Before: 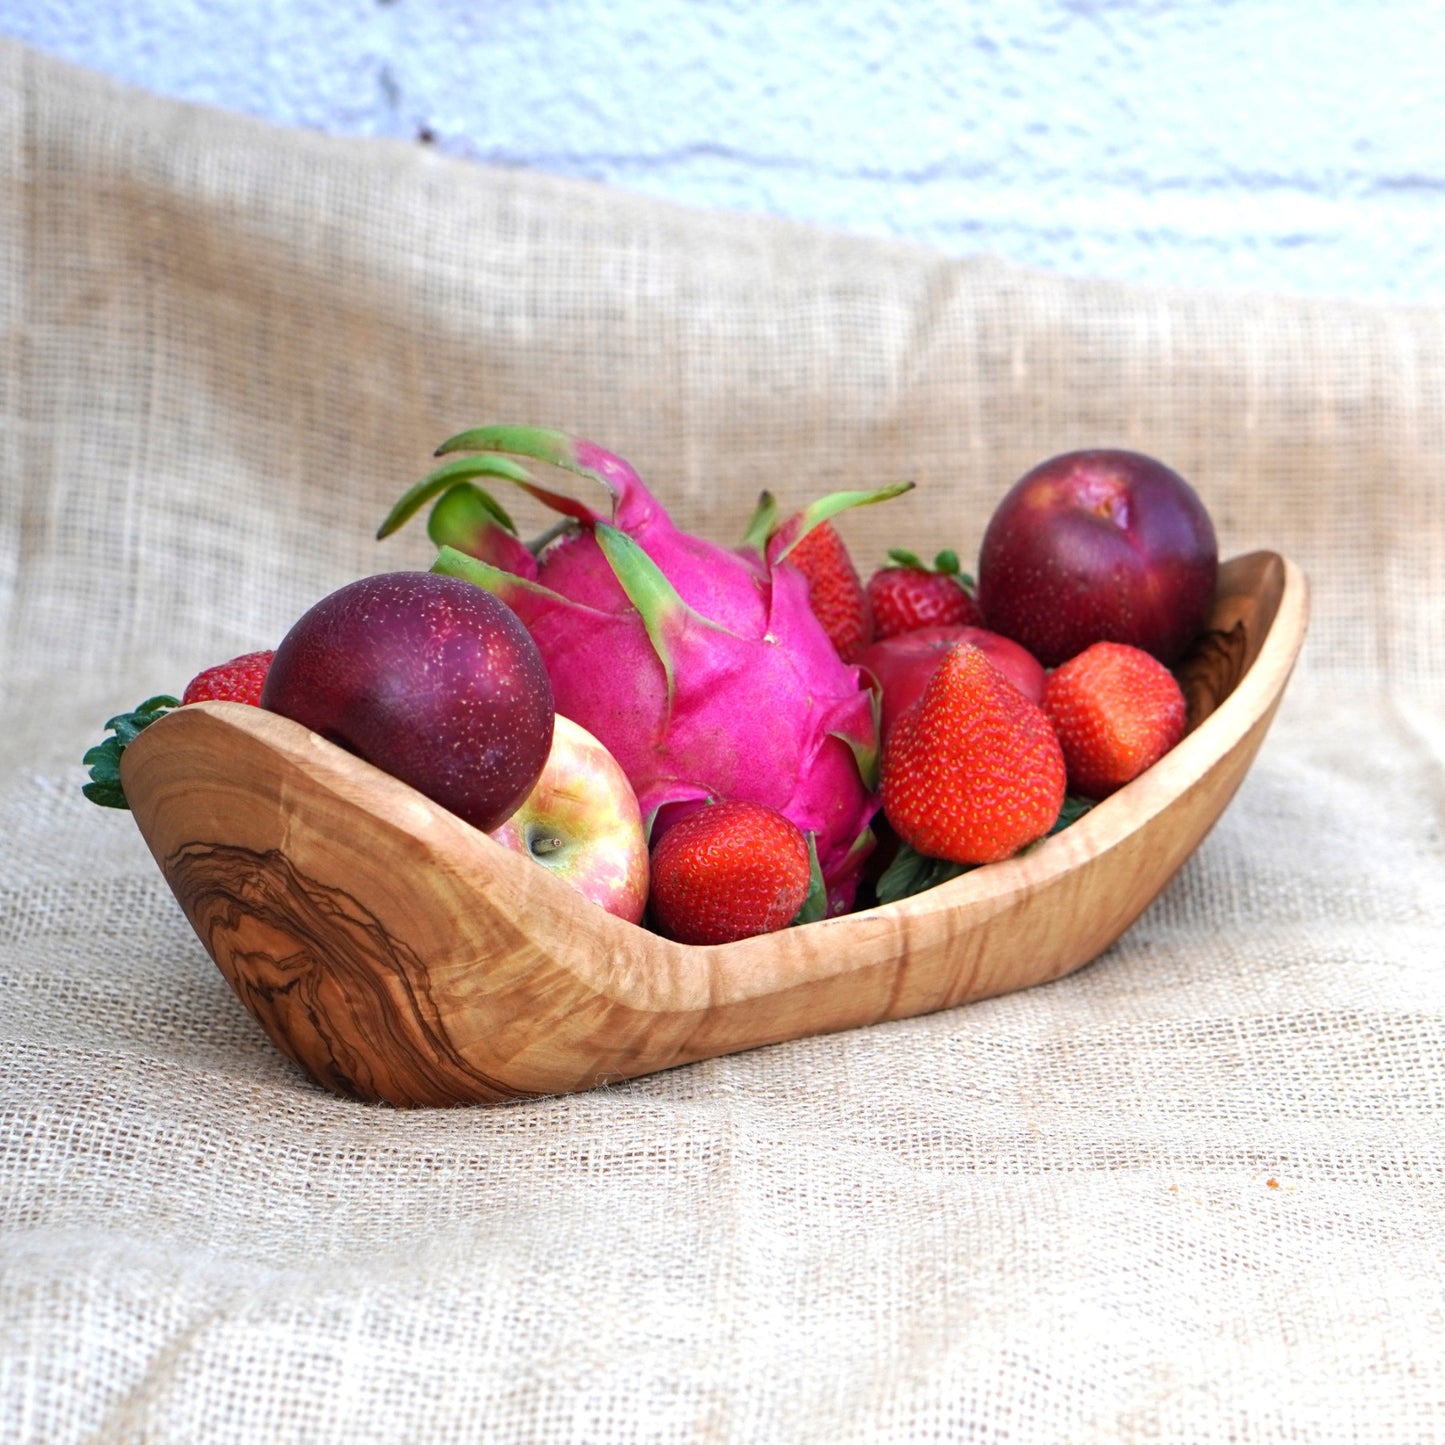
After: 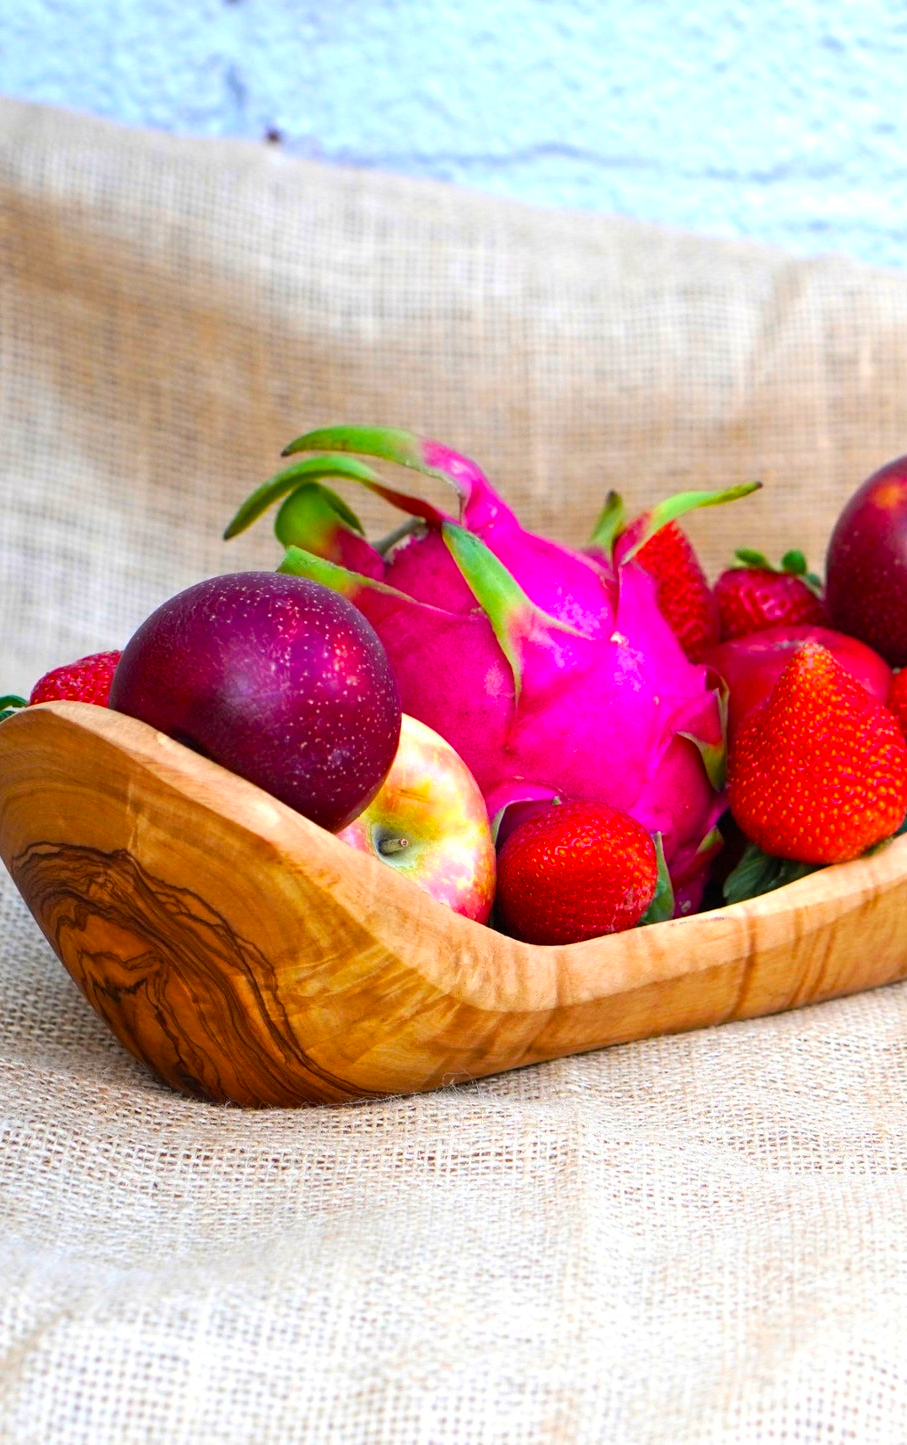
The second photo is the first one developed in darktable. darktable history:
contrast brightness saturation: contrast 0.1, brightness 0.03, saturation 0.09
crop: left 10.644%, right 26.528%
color balance rgb: linear chroma grading › global chroma 15%, perceptual saturation grading › global saturation 30%
